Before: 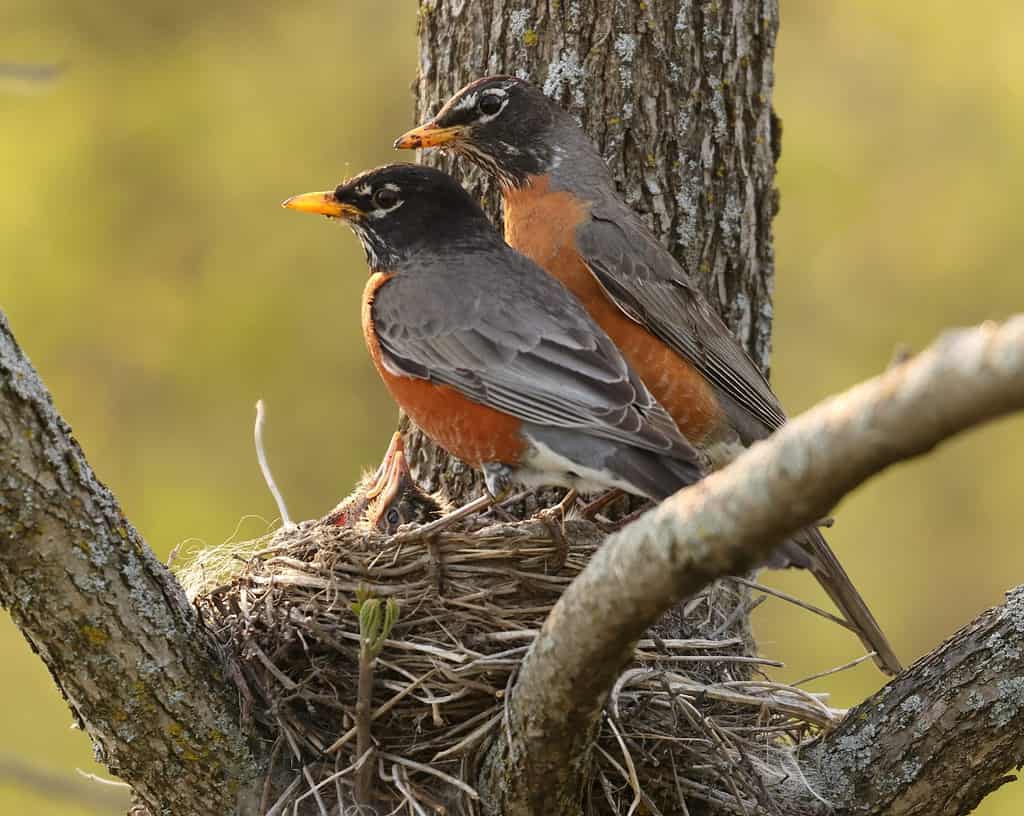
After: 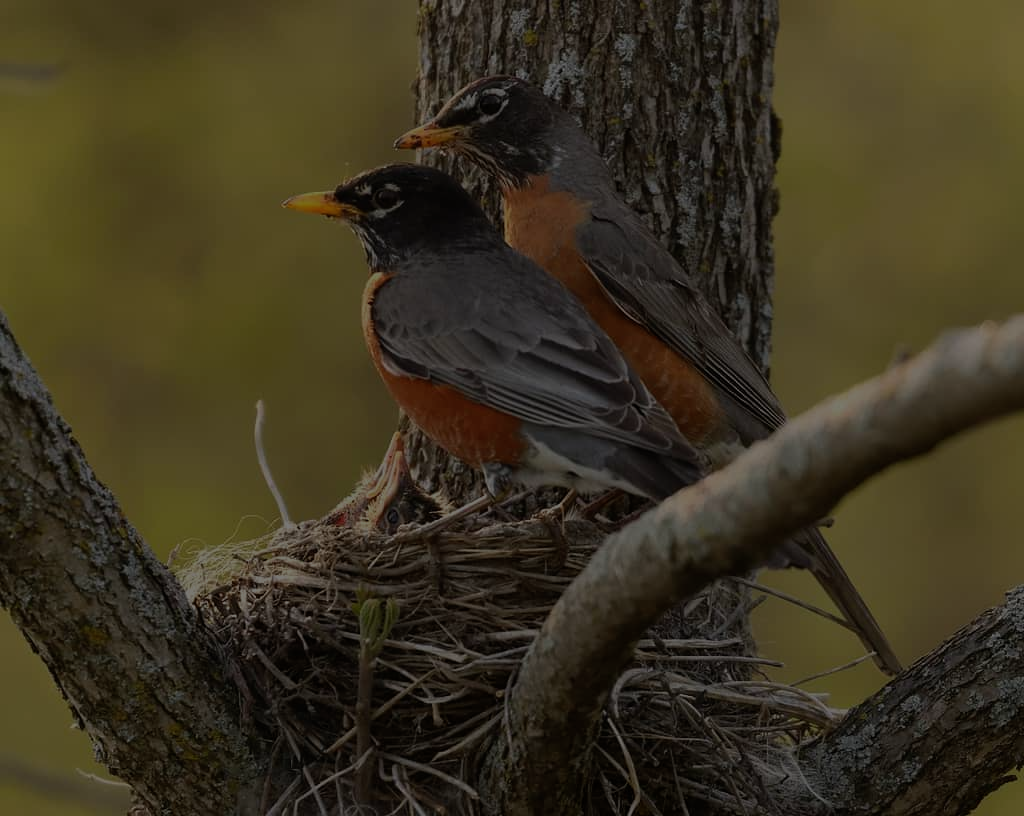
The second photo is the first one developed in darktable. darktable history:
exposure: exposure -2.355 EV, compensate highlight preservation false
